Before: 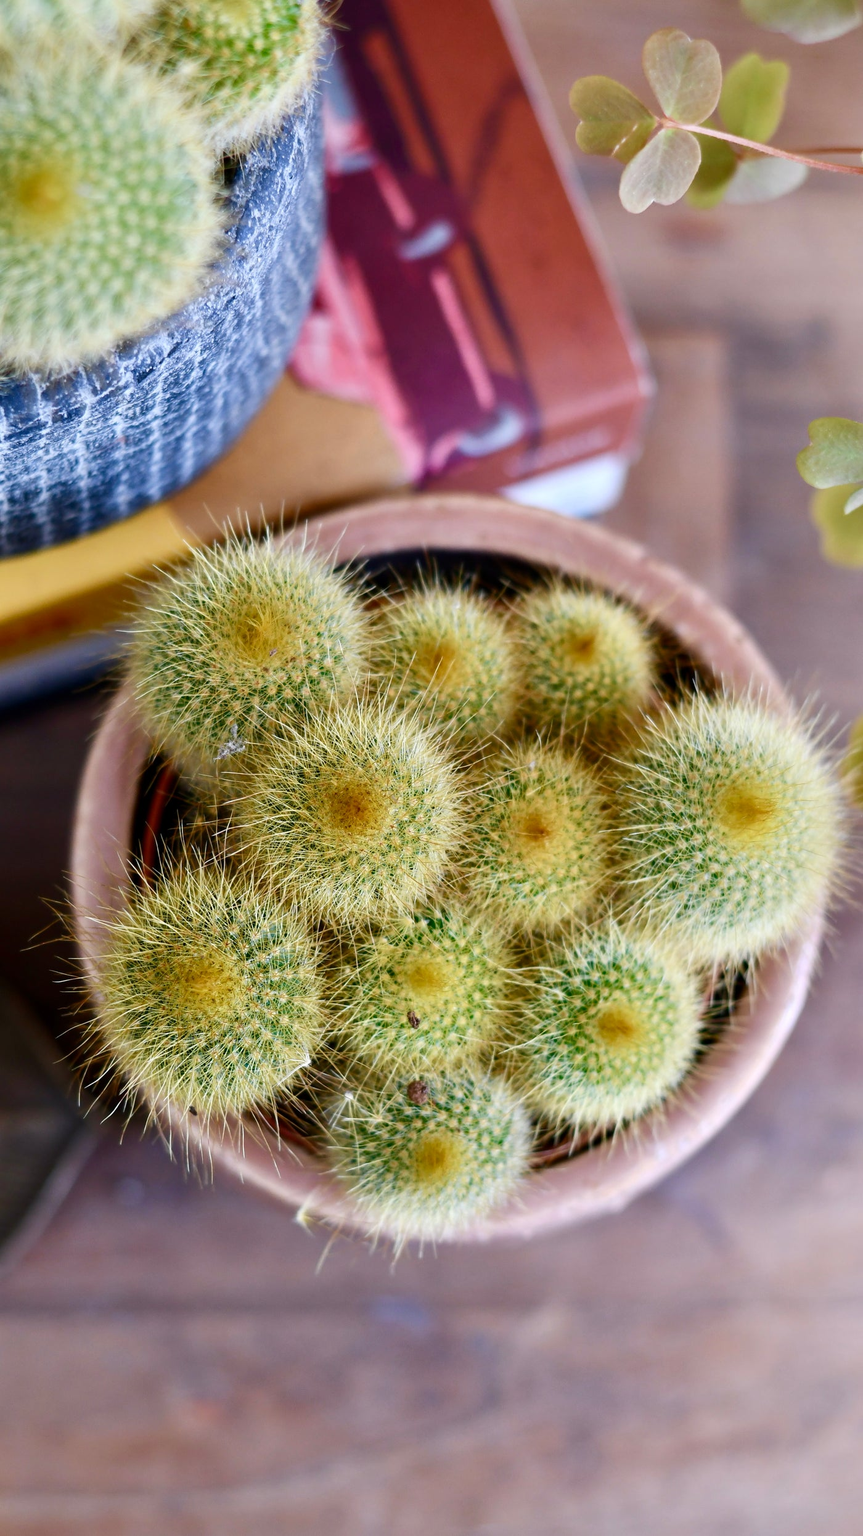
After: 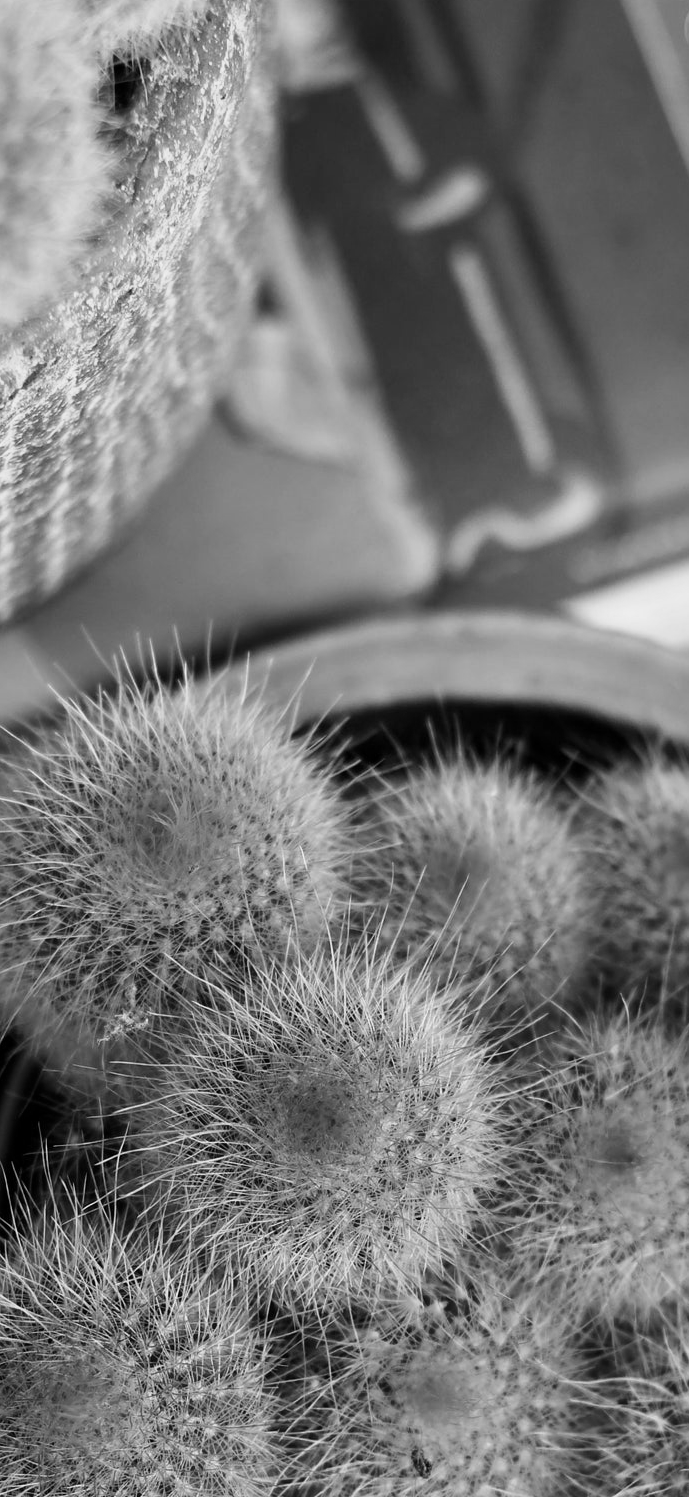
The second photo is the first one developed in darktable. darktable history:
color calibration: output gray [0.246, 0.254, 0.501, 0], gray › normalize channels true, illuminant same as pipeline (D50), adaptation XYZ, x 0.346, y 0.359, gamut compression 0
tone equalizer: on, module defaults
color correction: saturation 1.8
crop: left 17.835%, top 7.675%, right 32.881%, bottom 32.213%
